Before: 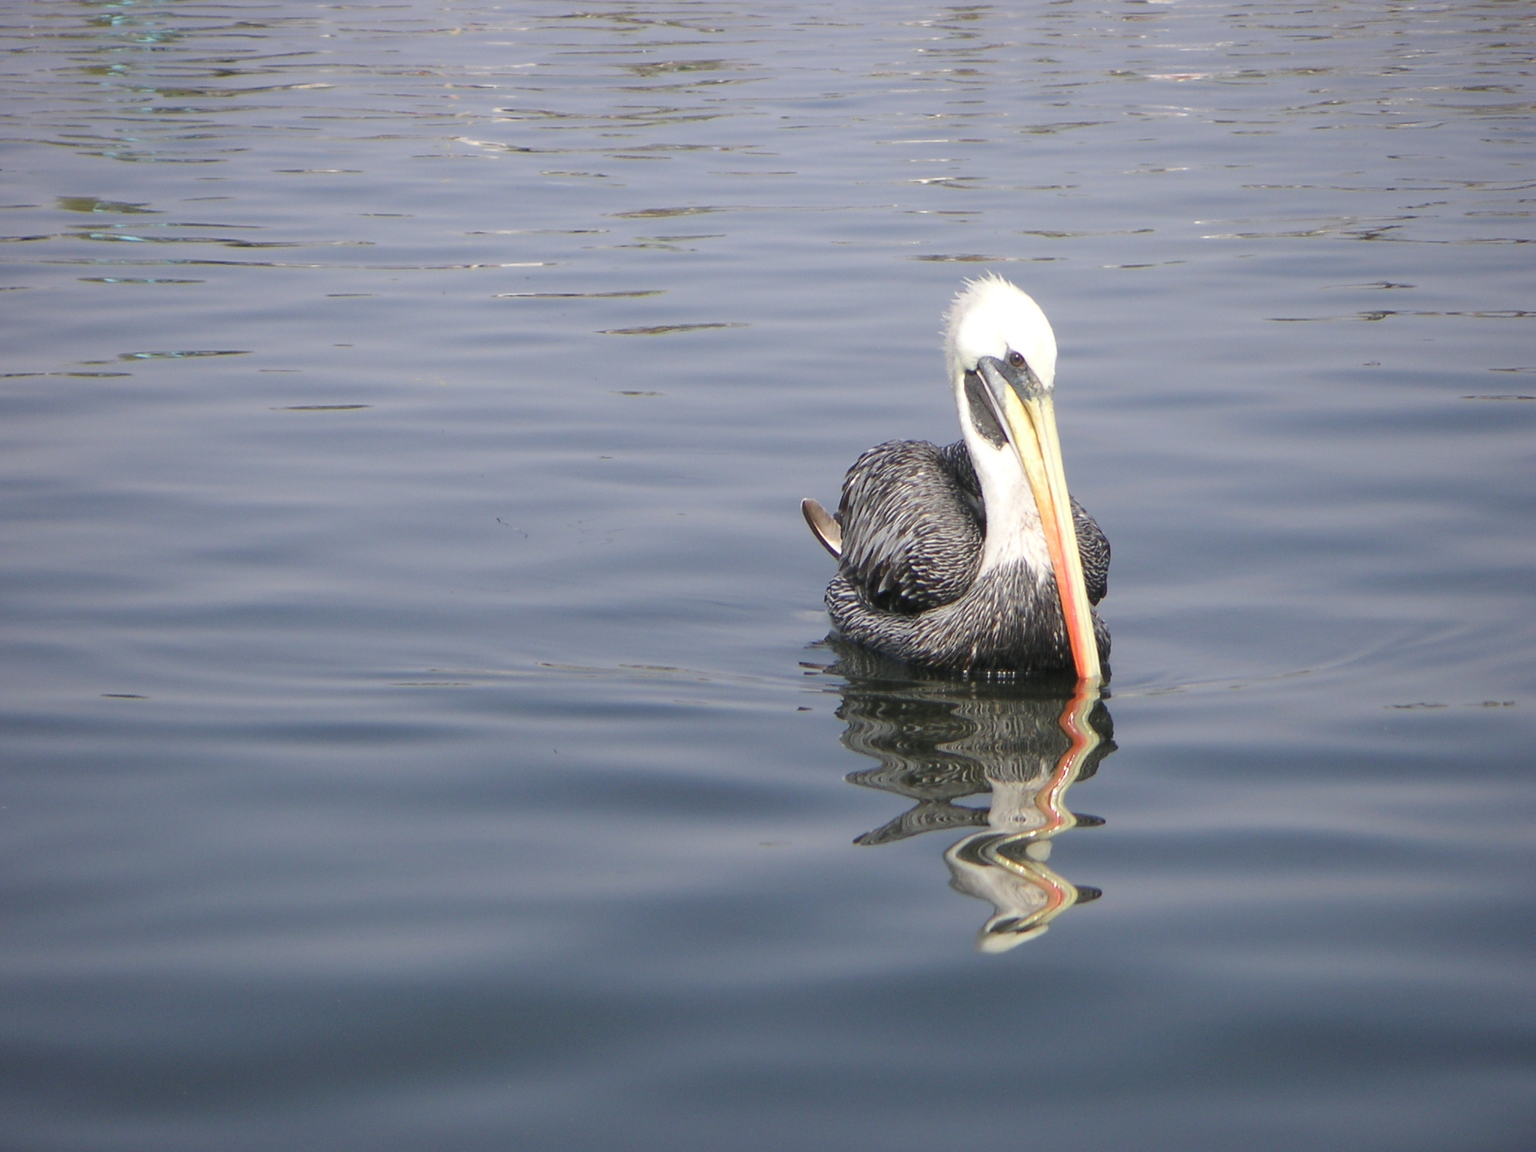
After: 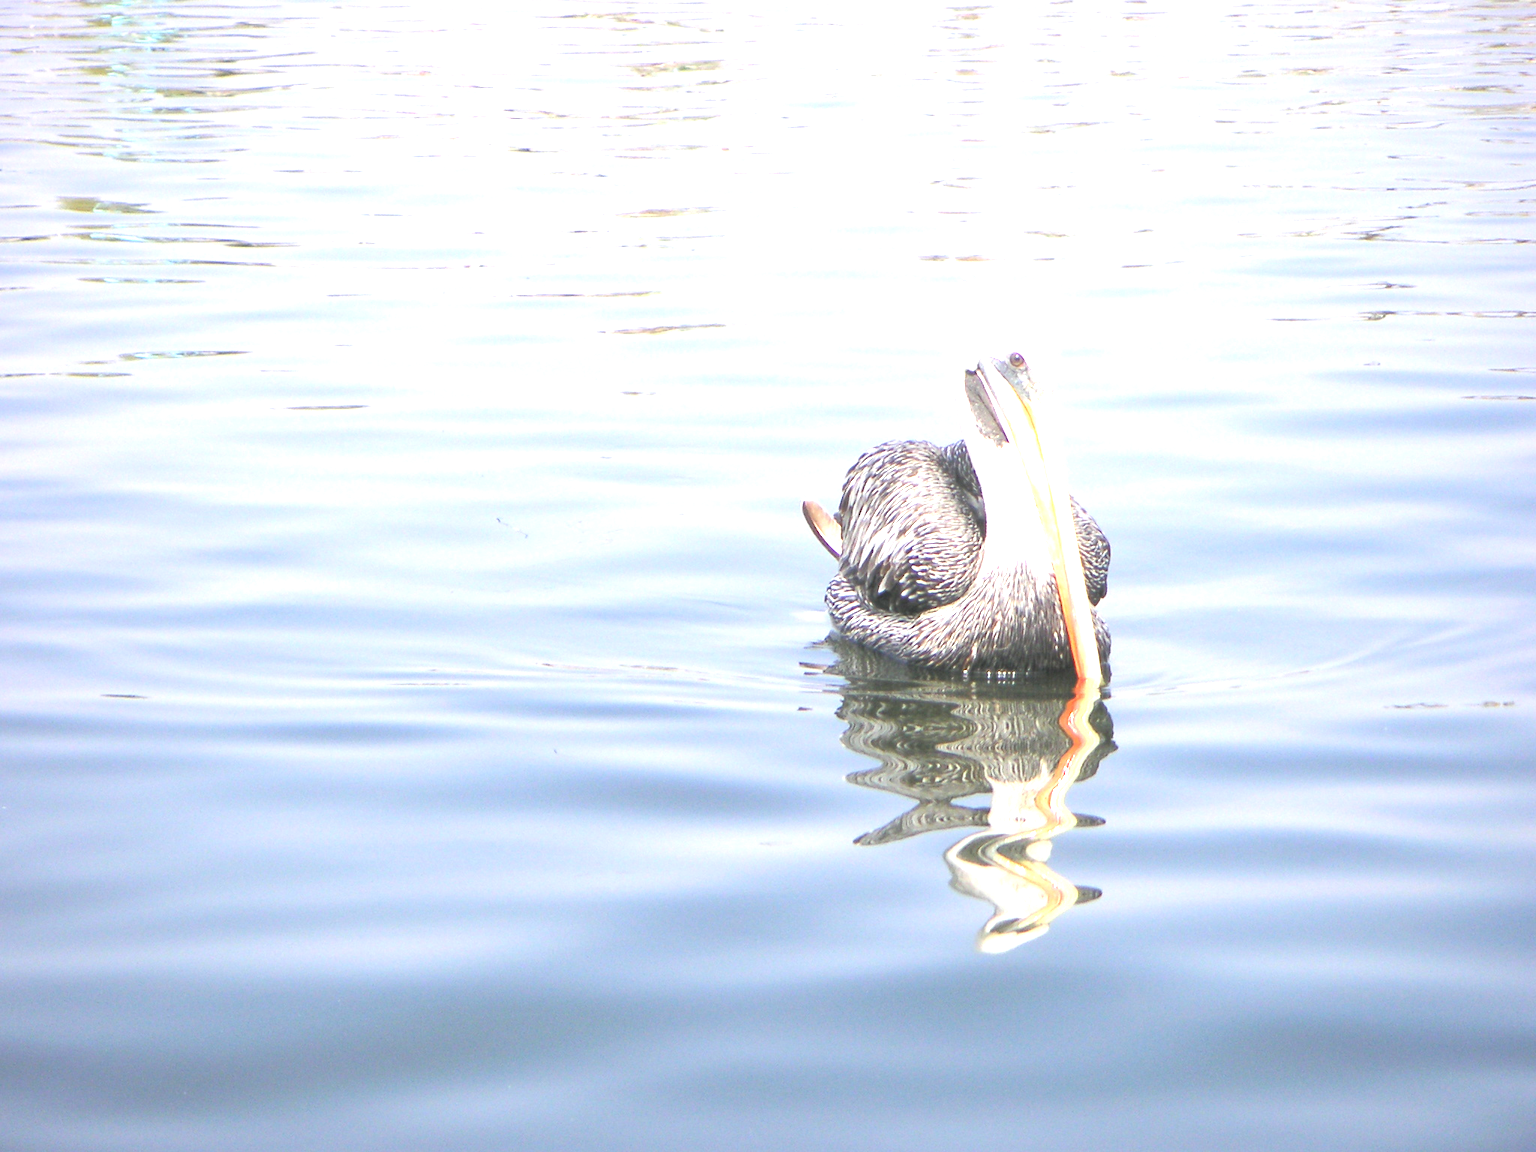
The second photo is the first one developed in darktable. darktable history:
exposure: exposure 2.003 EV, compensate highlight preservation false
contrast brightness saturation: contrast -0.1, brightness 0.05, saturation 0.08
